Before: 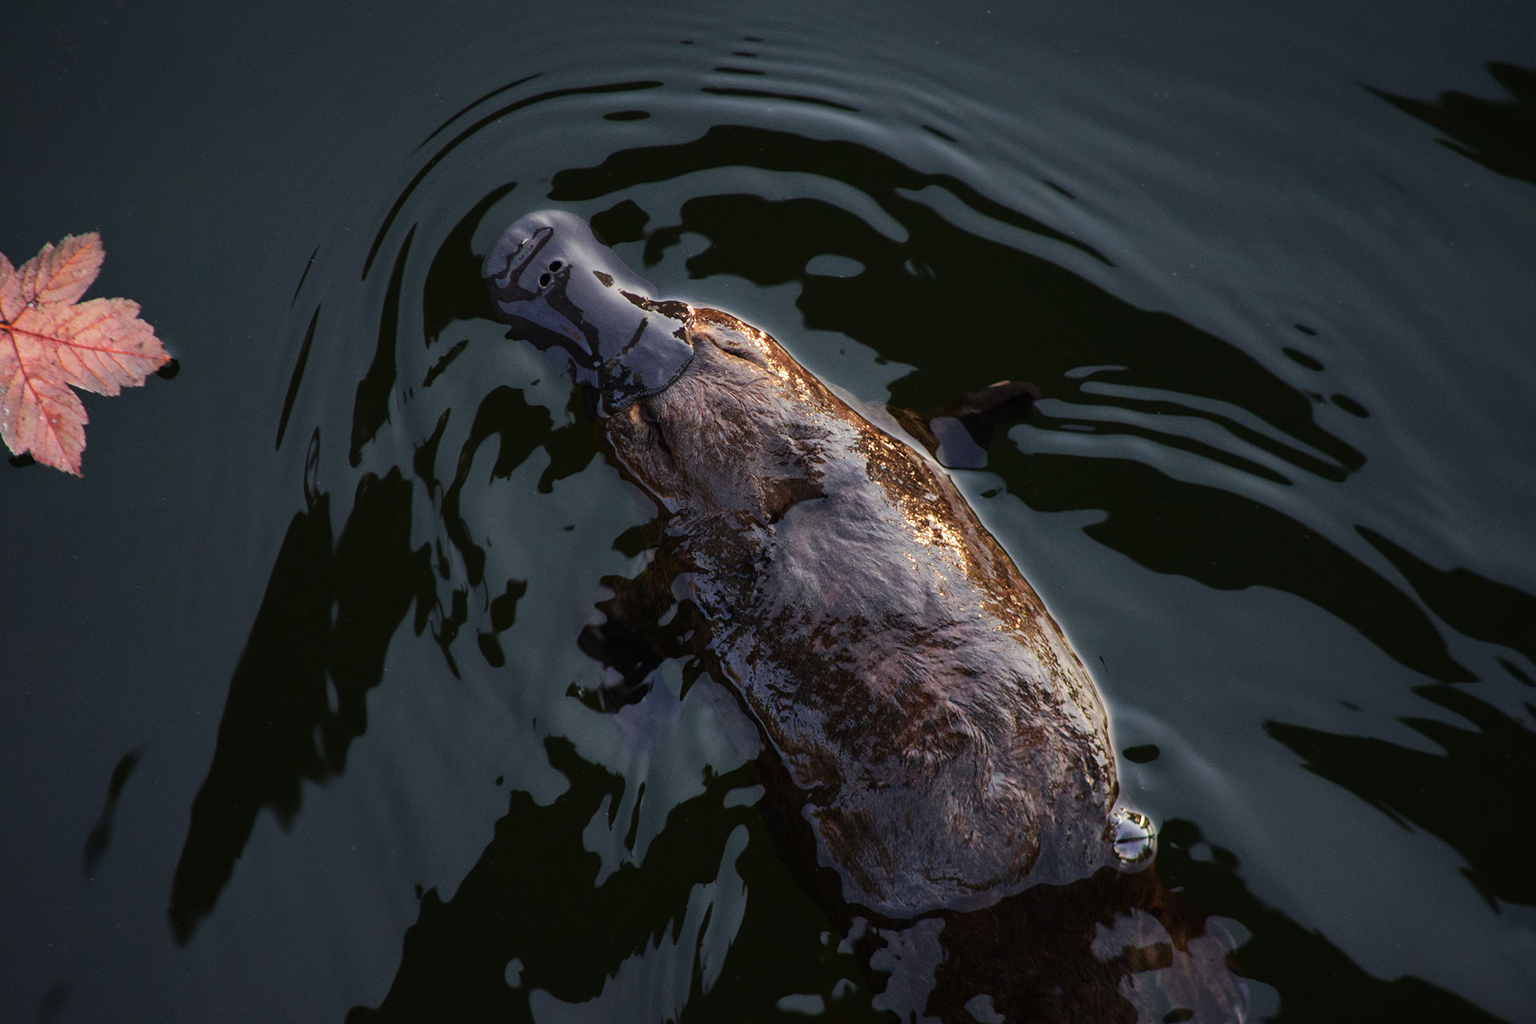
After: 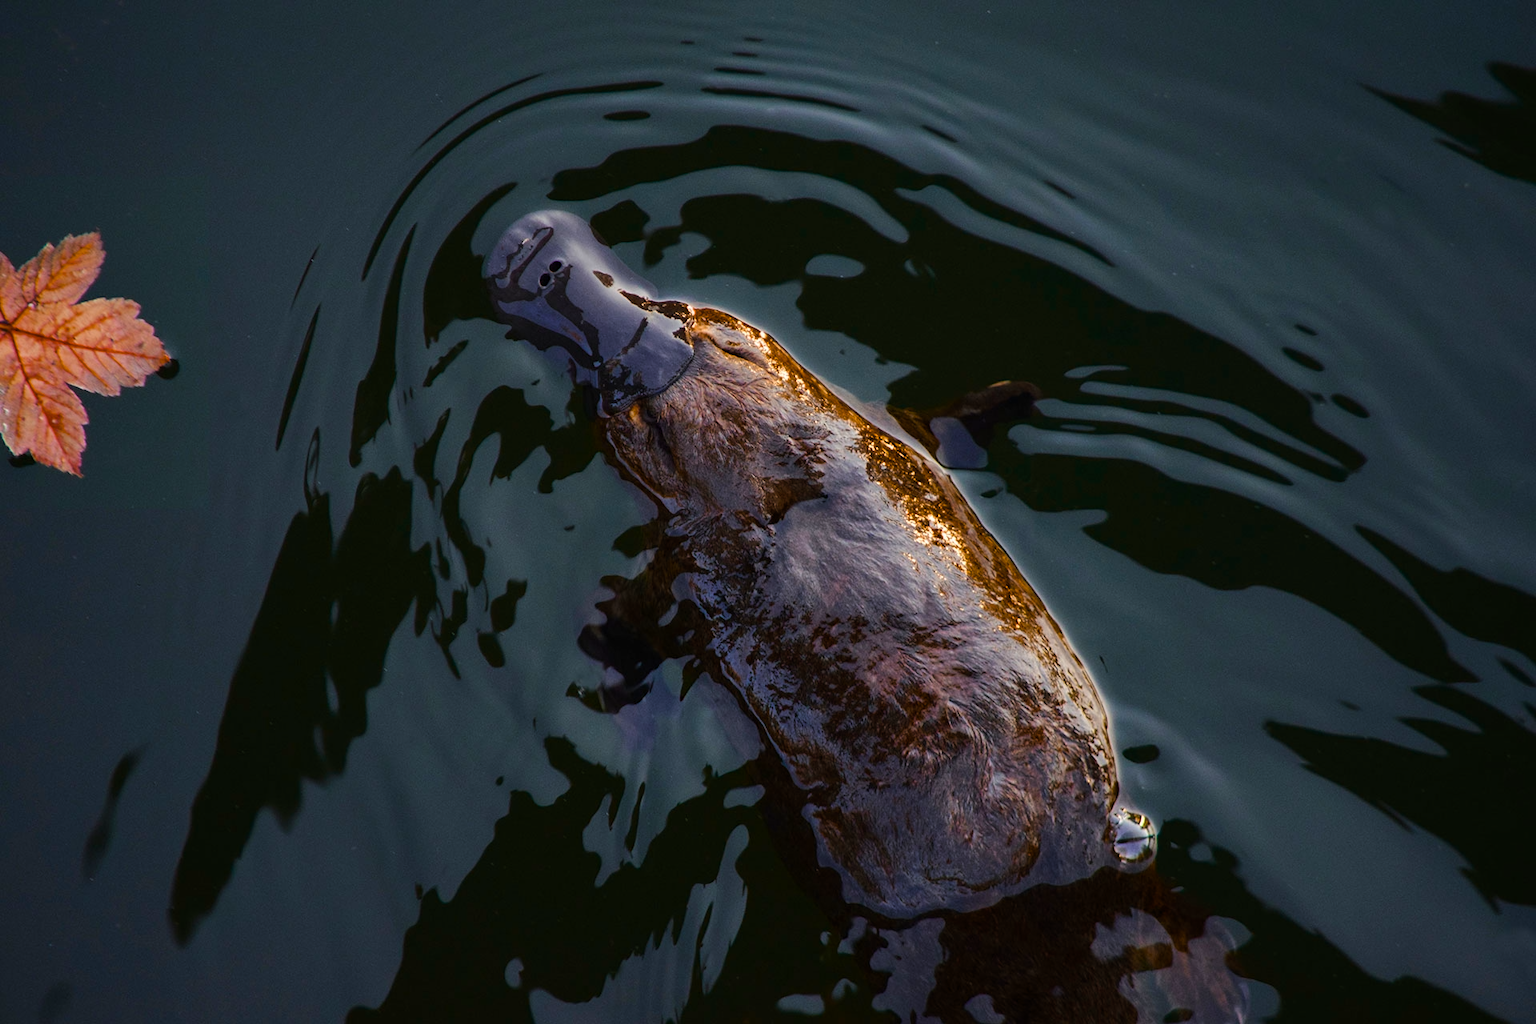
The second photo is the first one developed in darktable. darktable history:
color balance rgb: perceptual saturation grading › global saturation 20%, perceptual saturation grading › highlights 2.68%, perceptual saturation grading › shadows 50%
color equalizer: saturation › red 1.13, saturation › yellow 0.981, hue › red 8.94, hue › orange -9.24, hue › yellow 1.91, hue › green 37.76, brightness › red 0.754, brightness › orange 1.06, brightness › green 0.94, node placement 5°
